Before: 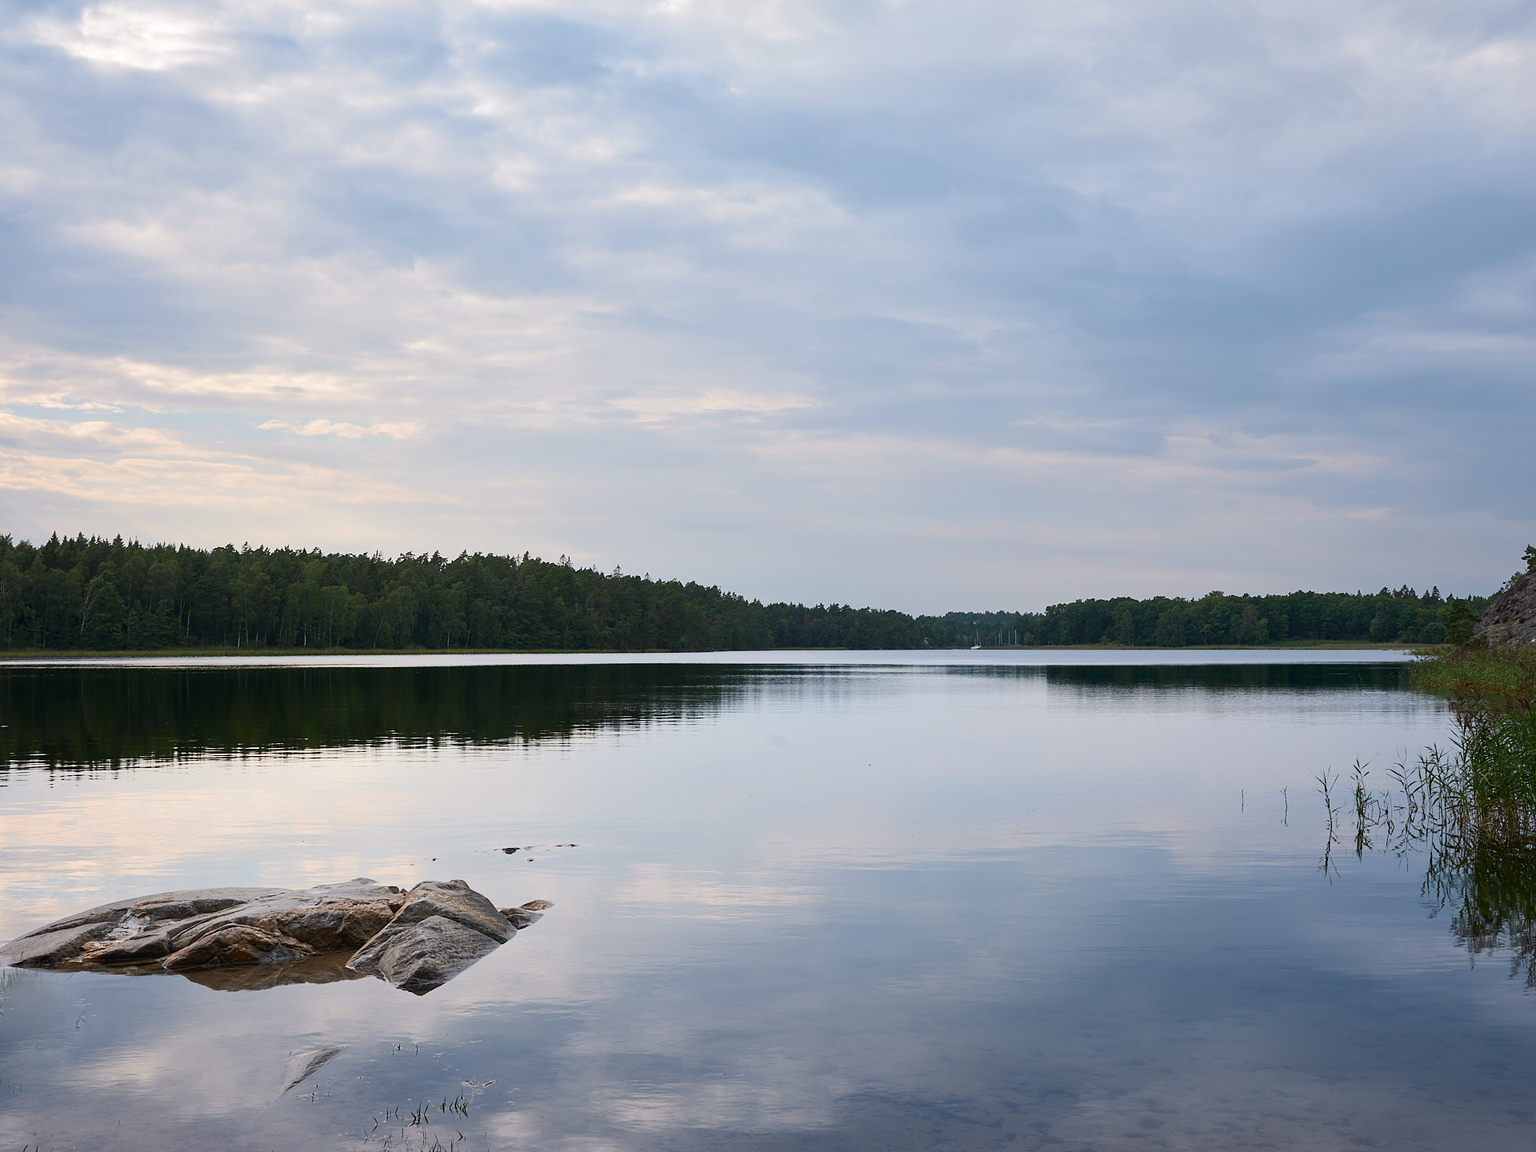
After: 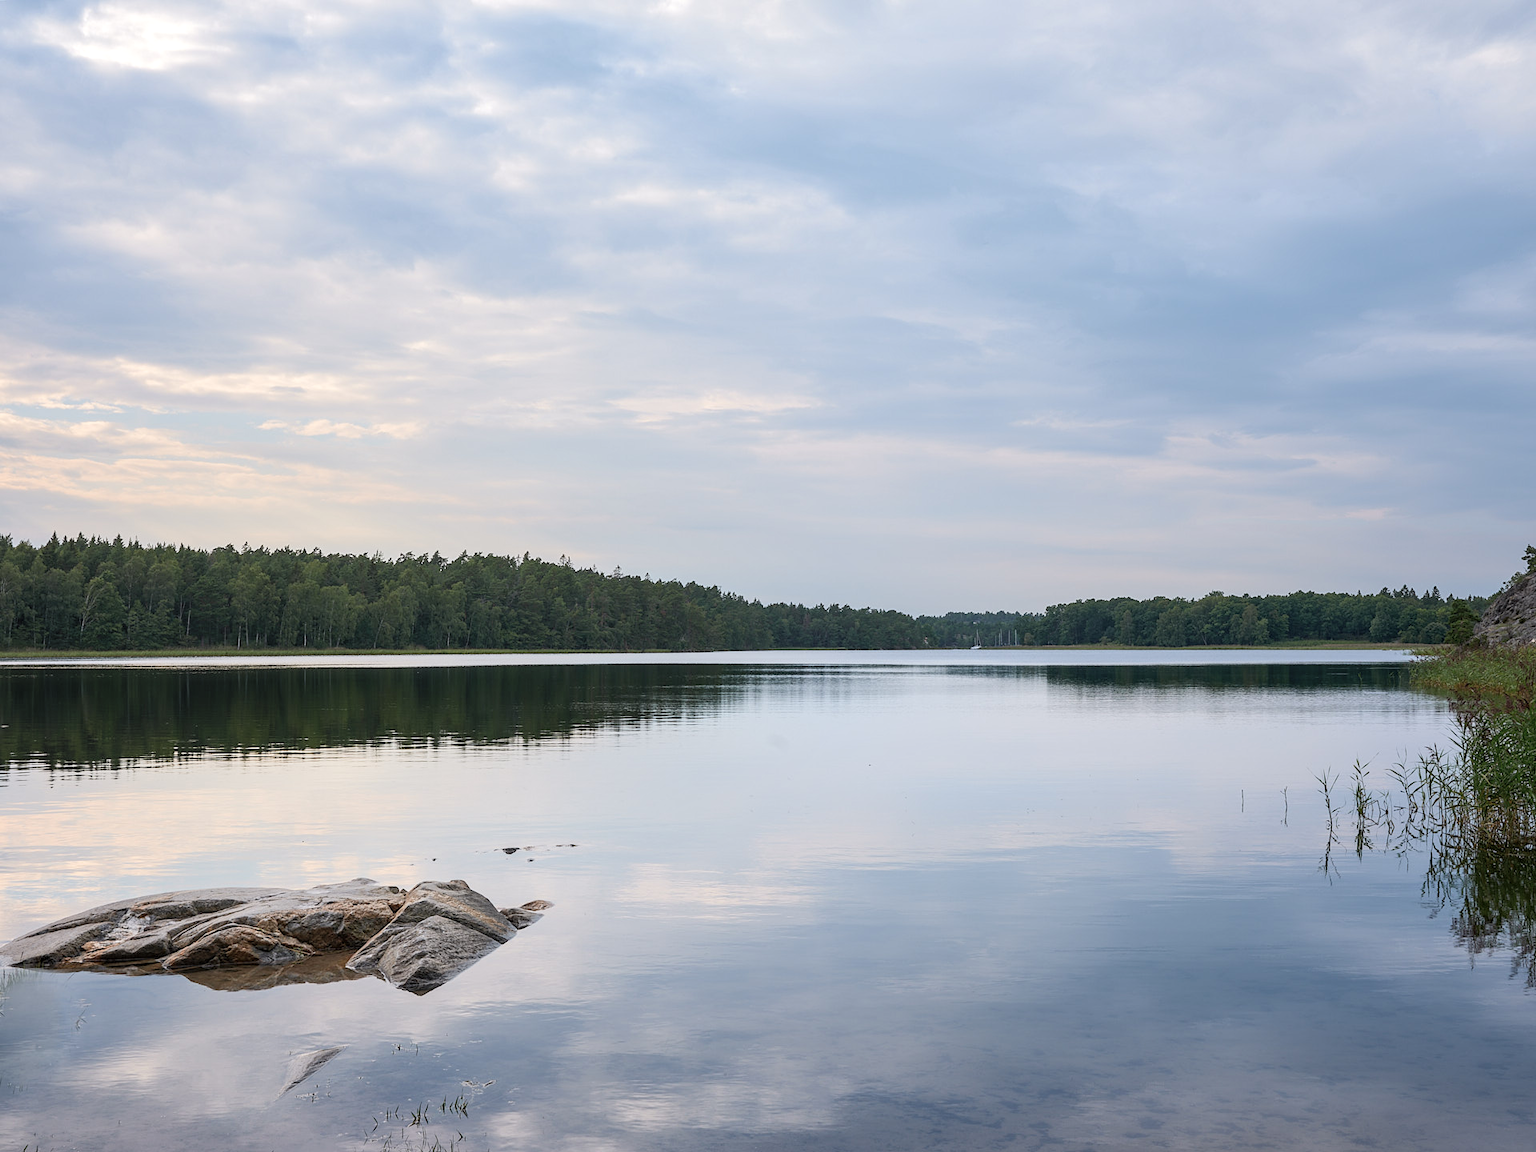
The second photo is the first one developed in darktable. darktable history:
local contrast: detail 130%
contrast brightness saturation: brightness 0.15
